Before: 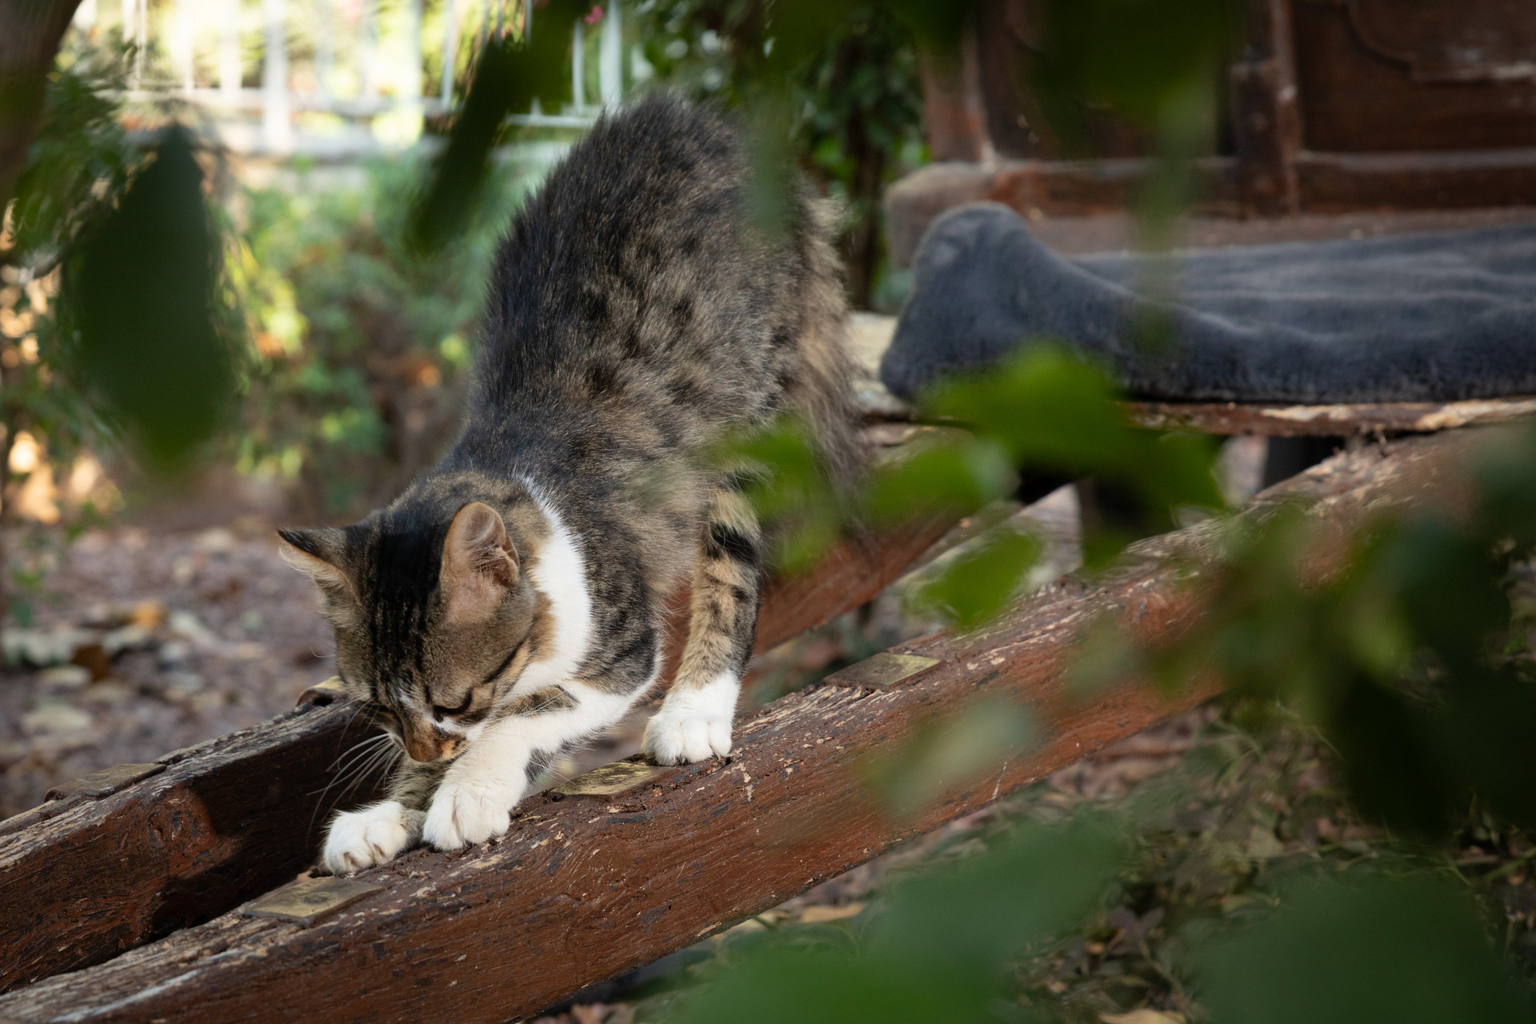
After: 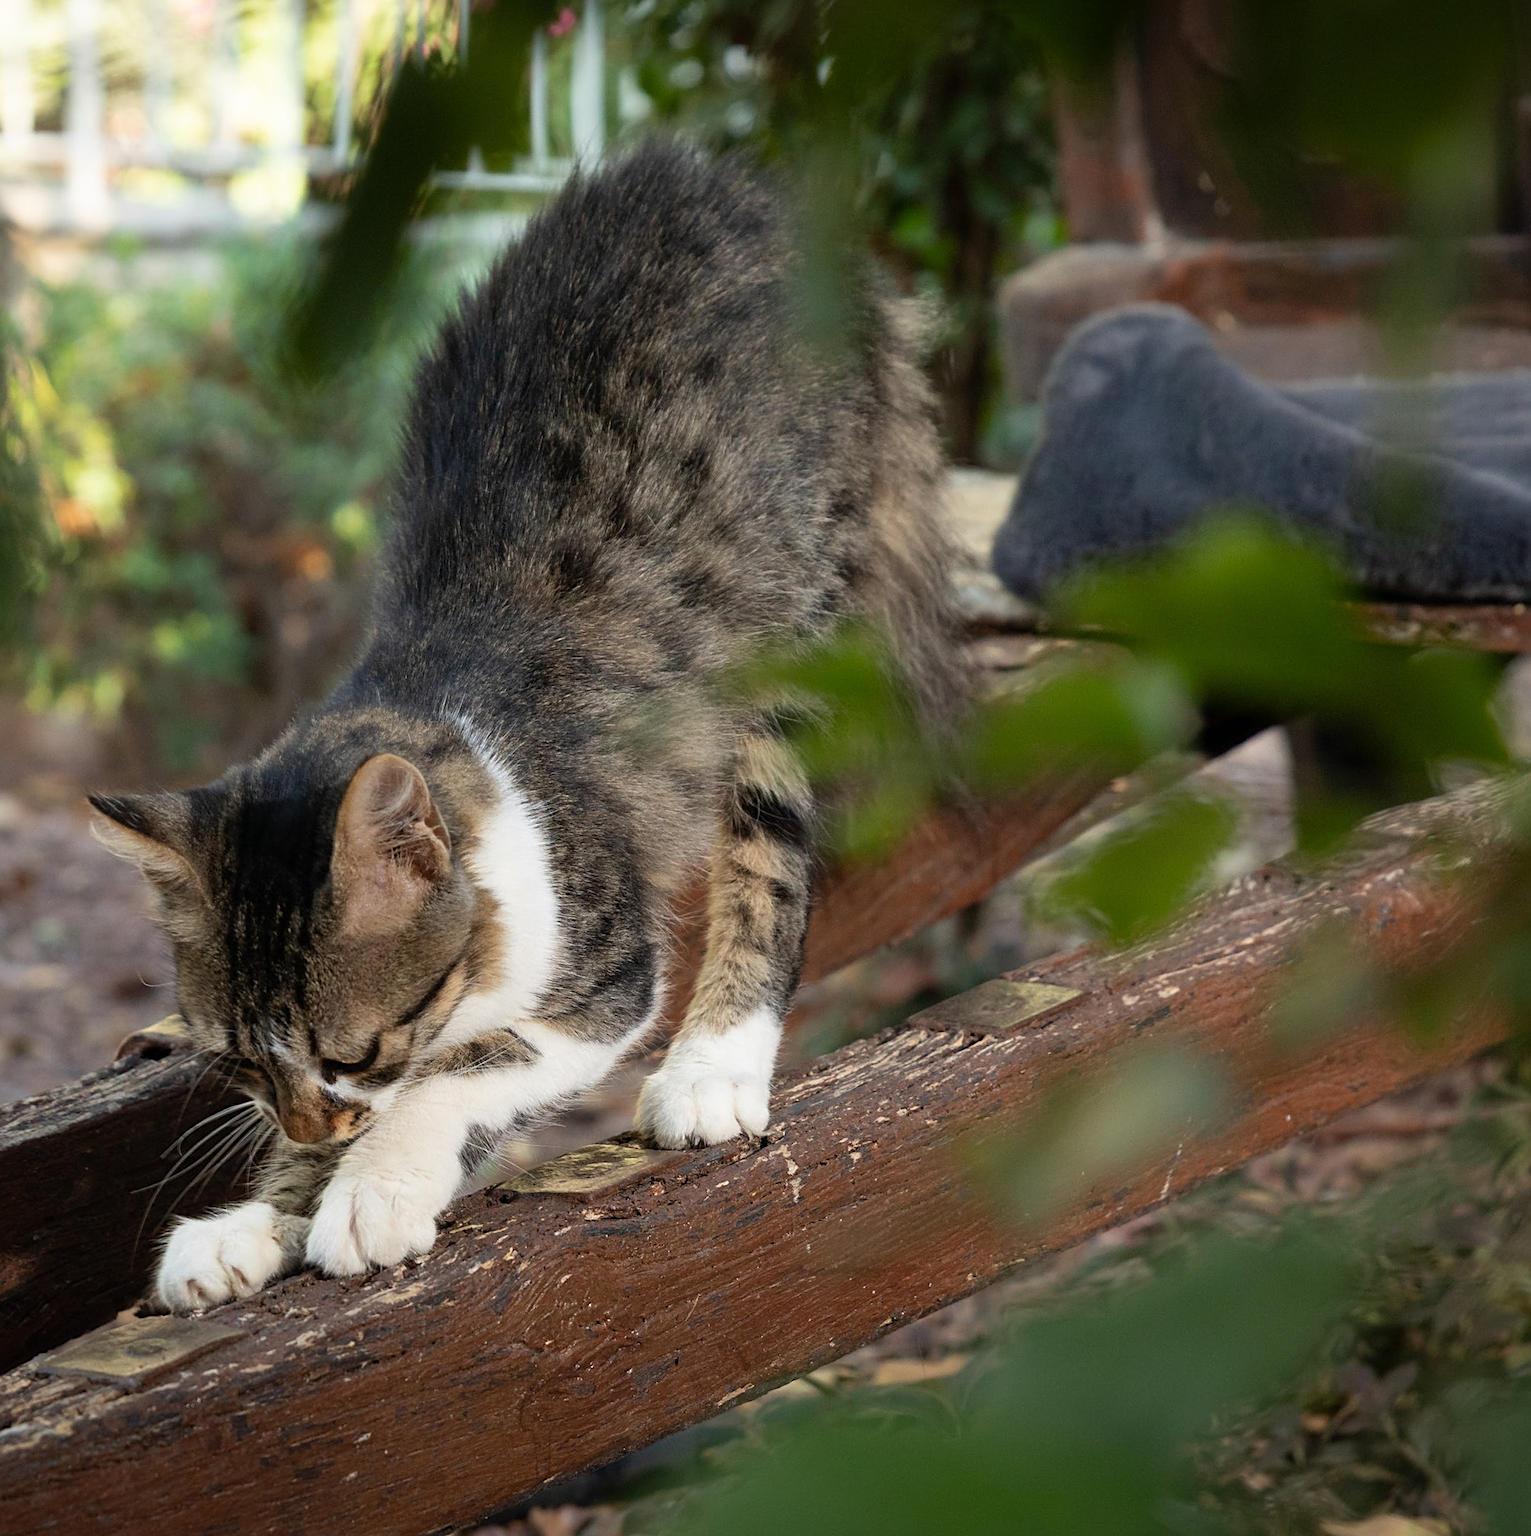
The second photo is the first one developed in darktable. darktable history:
sharpen: on, module defaults
crop and rotate: left 14.305%, right 19.248%
